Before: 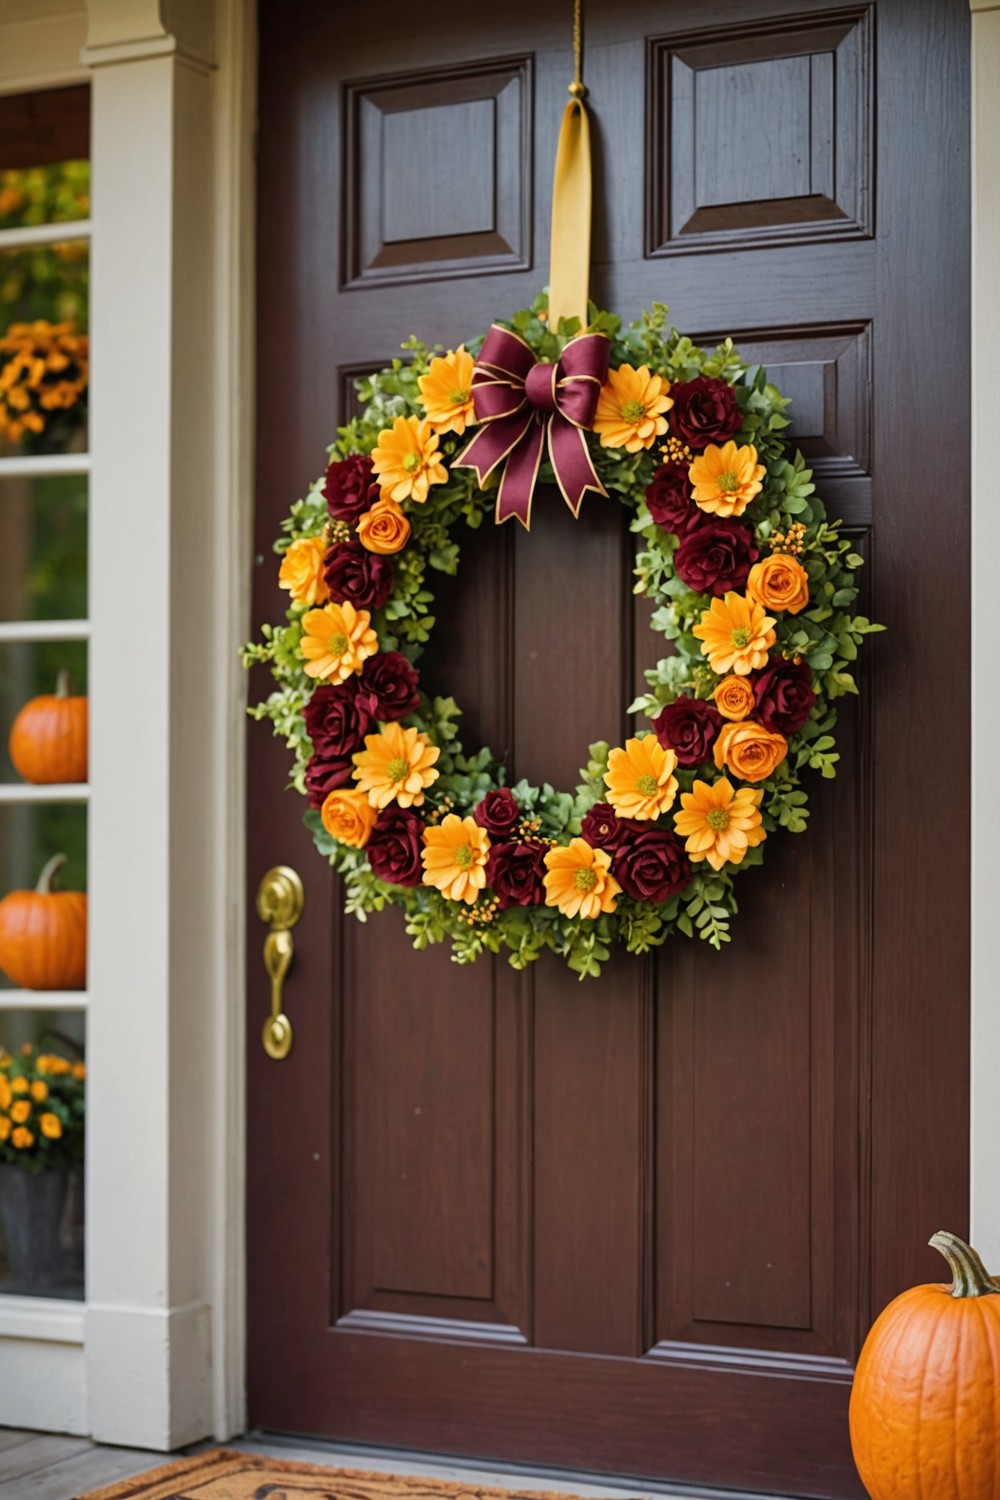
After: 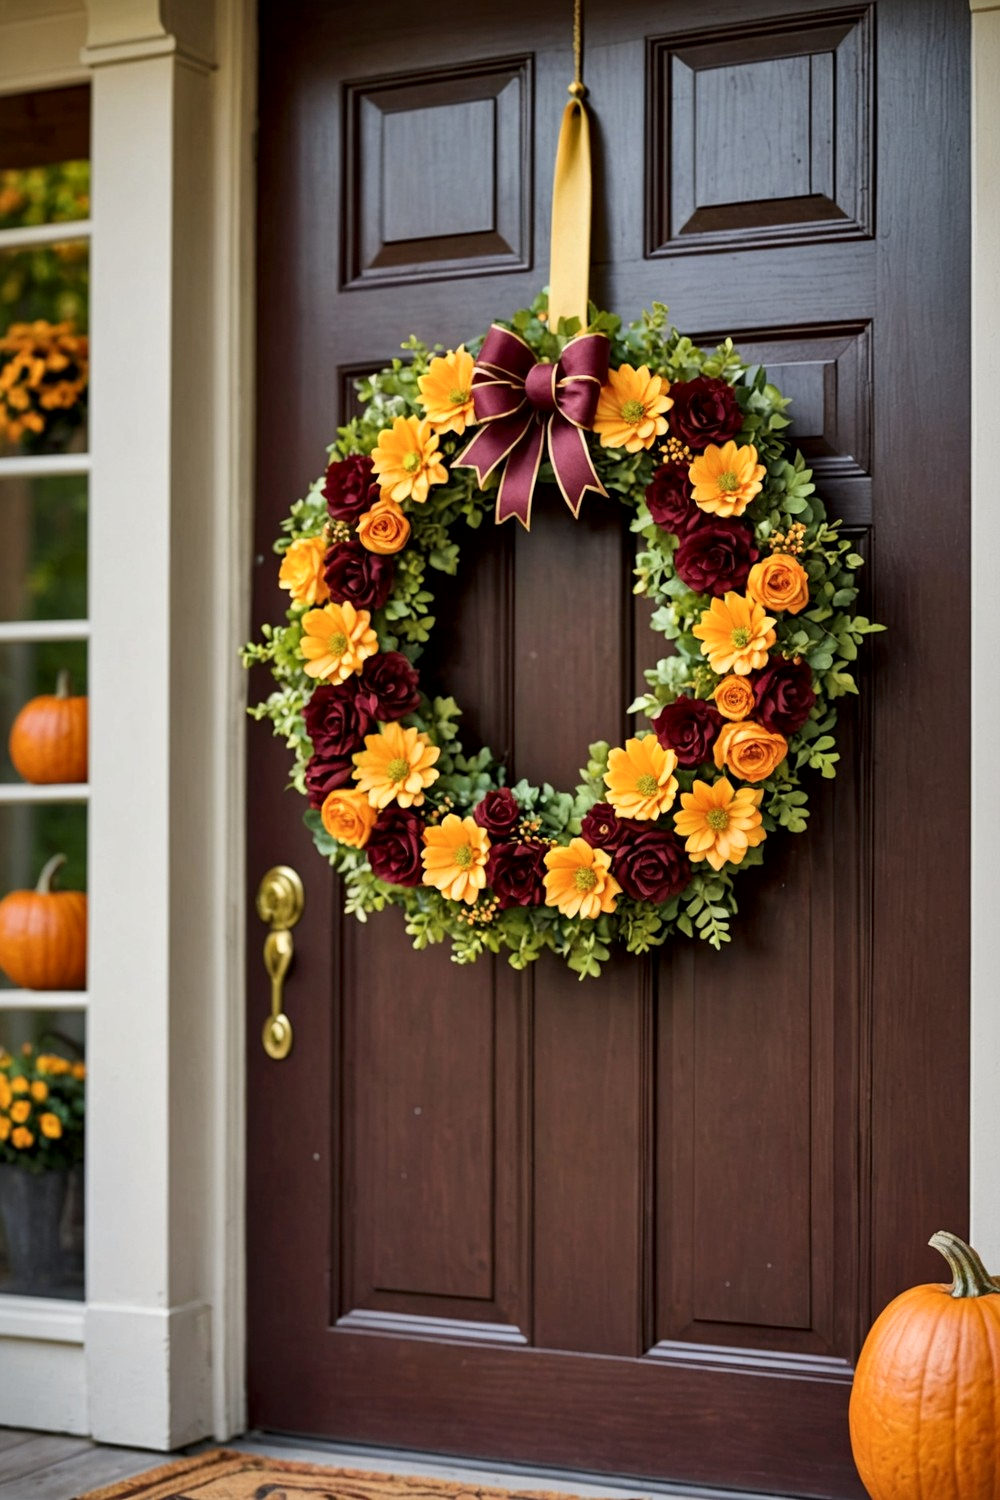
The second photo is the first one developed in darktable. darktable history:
local contrast: mode bilateral grid, contrast 24, coarseness 47, detail 152%, midtone range 0.2
